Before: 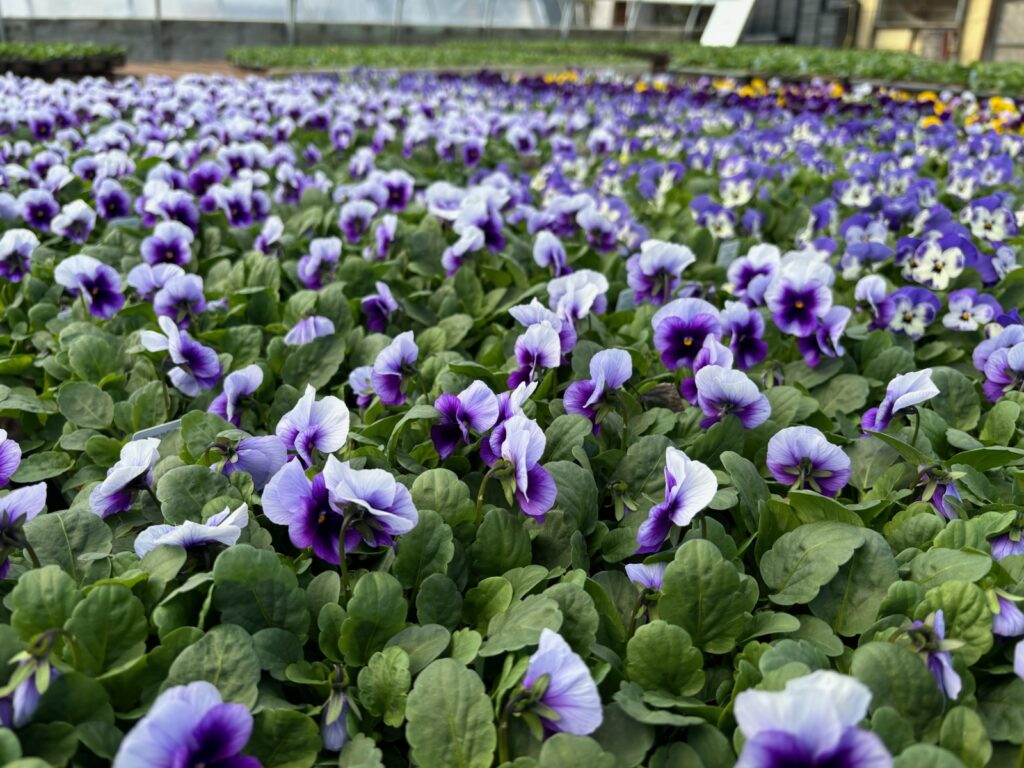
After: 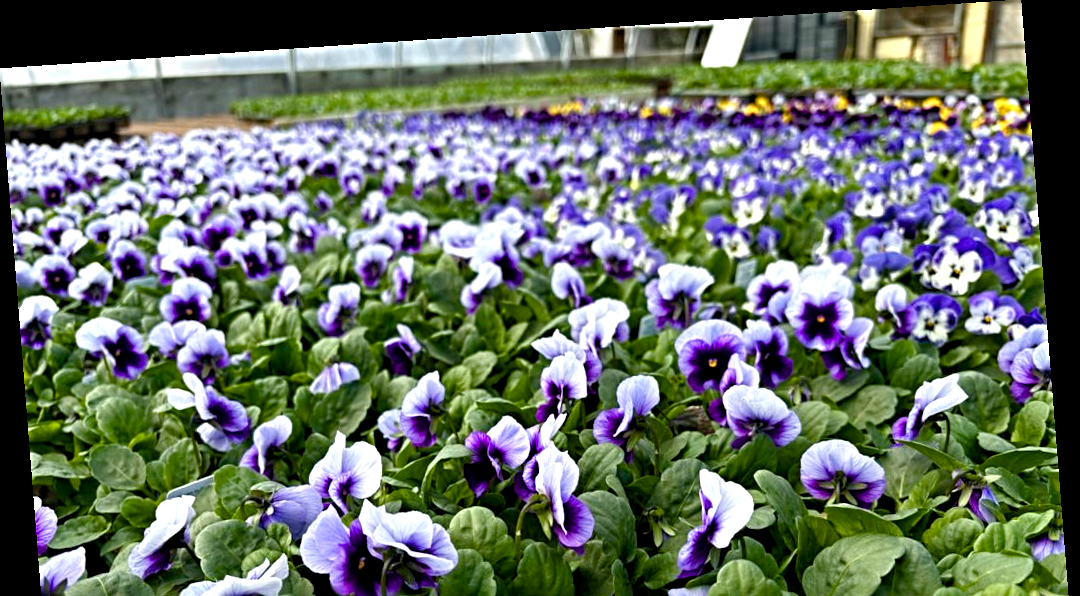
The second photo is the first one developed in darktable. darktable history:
rotate and perspective: rotation -4.2°, shear 0.006, automatic cropping off
crop: bottom 28.576%
color balance rgb: perceptual saturation grading › global saturation 25%, perceptual saturation grading › highlights -50%, perceptual saturation grading › shadows 30%, perceptual brilliance grading › global brilliance 12%, global vibrance 20%
sharpen: radius 4
